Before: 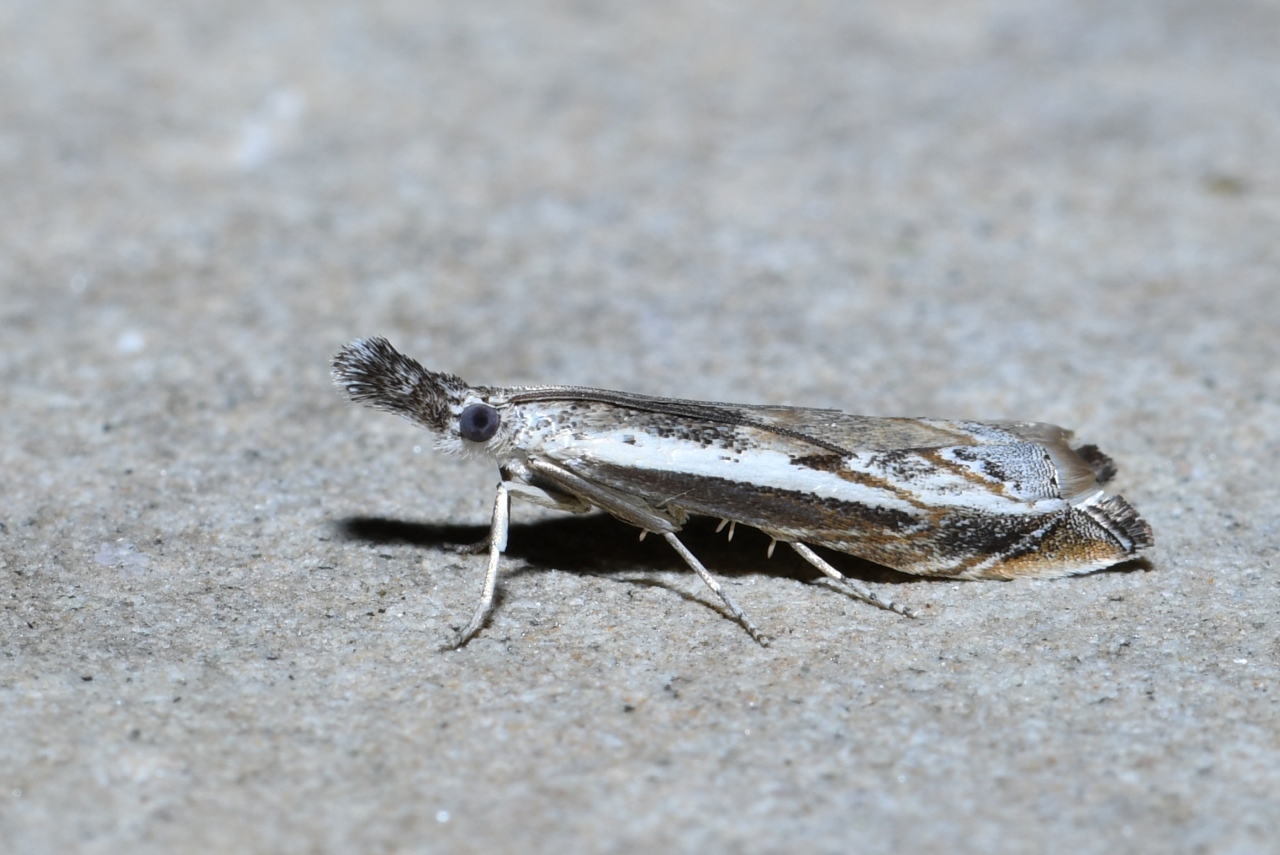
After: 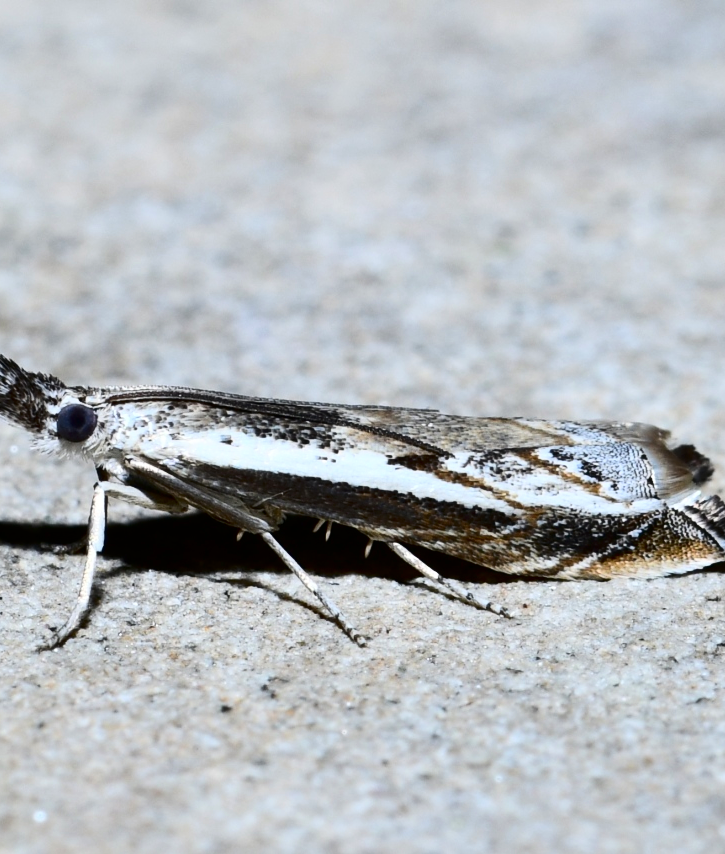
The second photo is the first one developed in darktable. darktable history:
crop: left 31.513%, top 0.005%, right 11.804%
contrast brightness saturation: contrast 0.329, brightness -0.082, saturation 0.173
